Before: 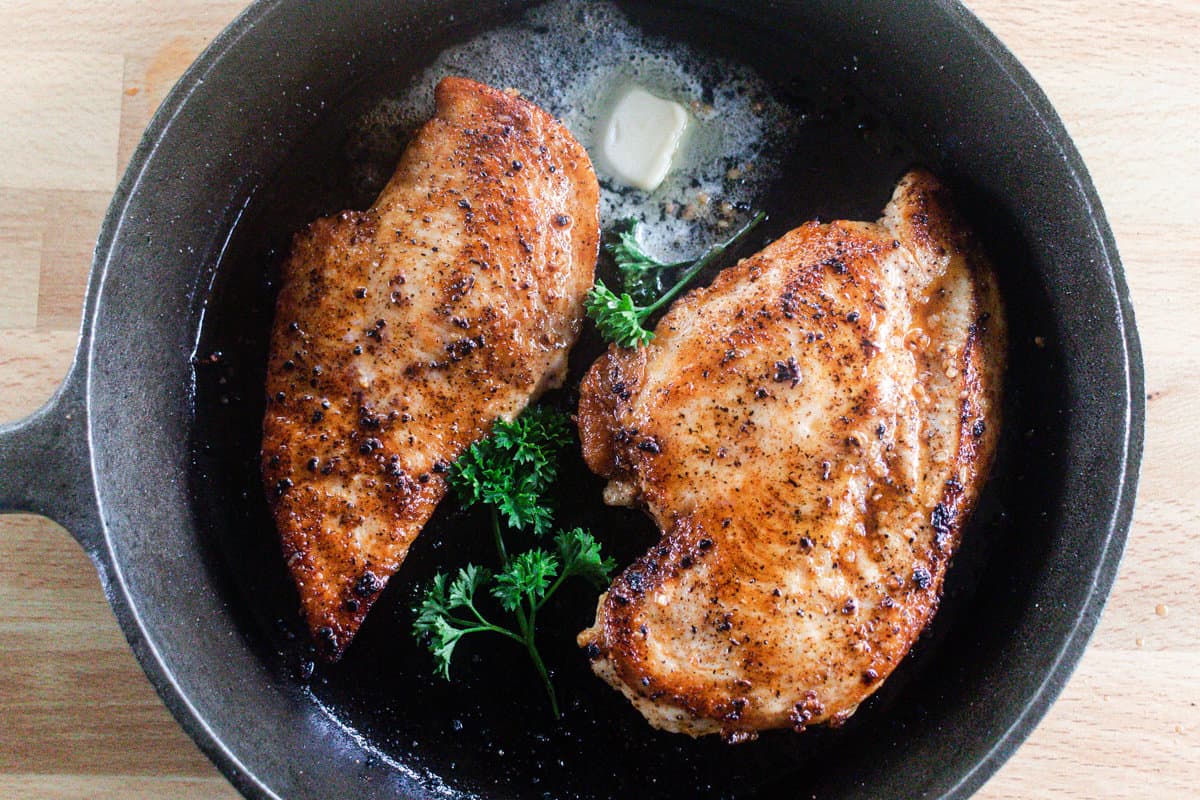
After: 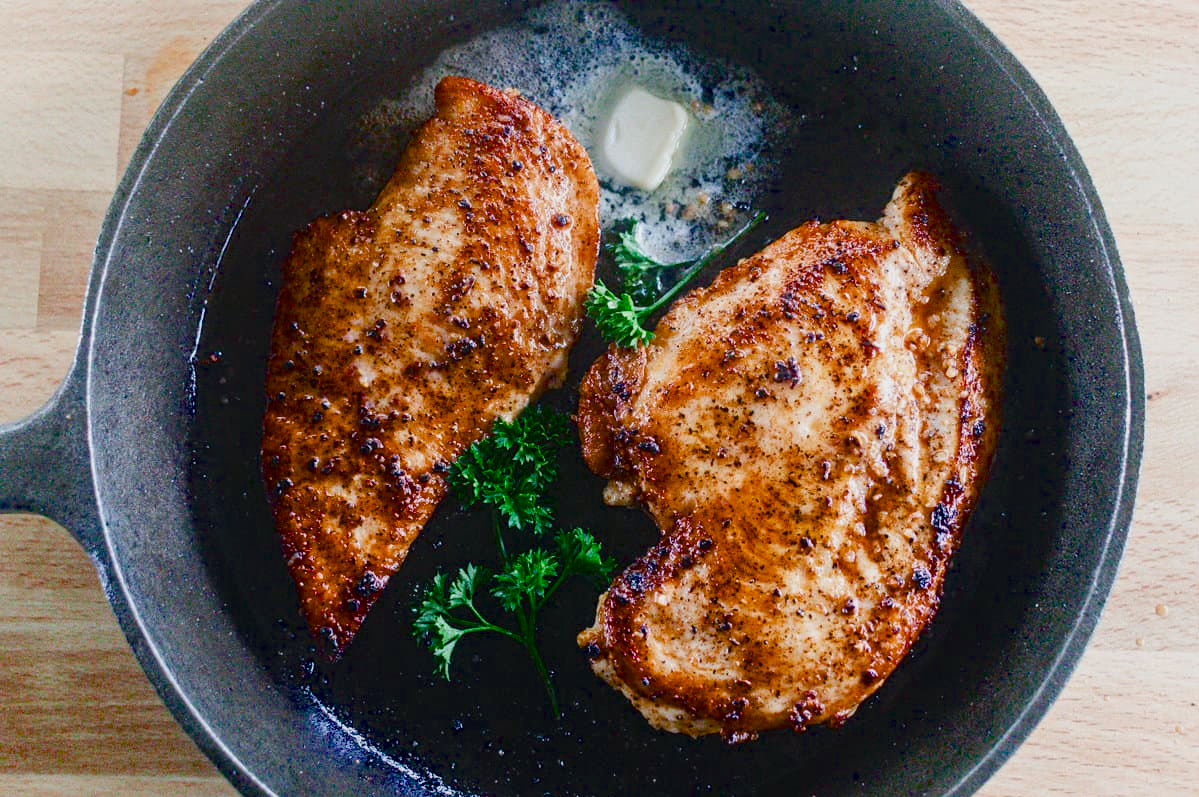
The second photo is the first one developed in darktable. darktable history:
local contrast: mode bilateral grid, contrast 29, coarseness 16, detail 116%, midtone range 0.2
color balance rgb: shadows lift › chroma 2.053%, shadows lift › hue 221.31°, global offset › luminance 0.253%, perceptual saturation grading › global saturation 27.419%, perceptual saturation grading › highlights -28.906%, perceptual saturation grading › mid-tones 15.366%, perceptual saturation grading › shadows 32.838%, global vibrance -8.584%, contrast -13.02%, saturation formula JzAzBz (2021)
crop: top 0.09%, bottom 0.167%
